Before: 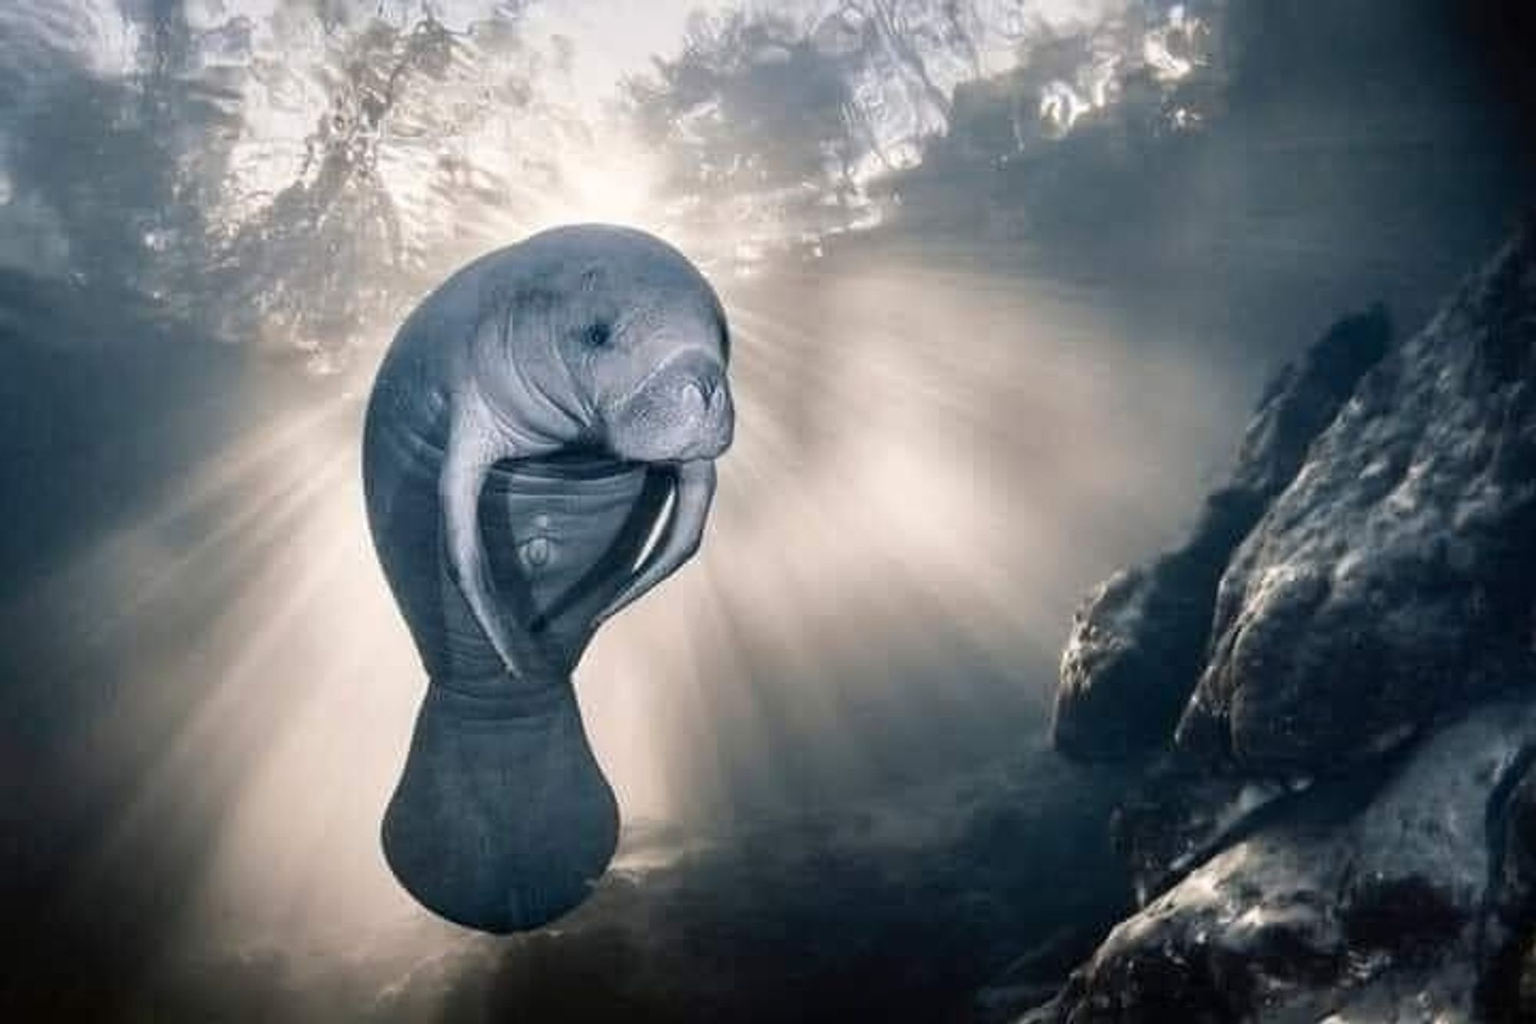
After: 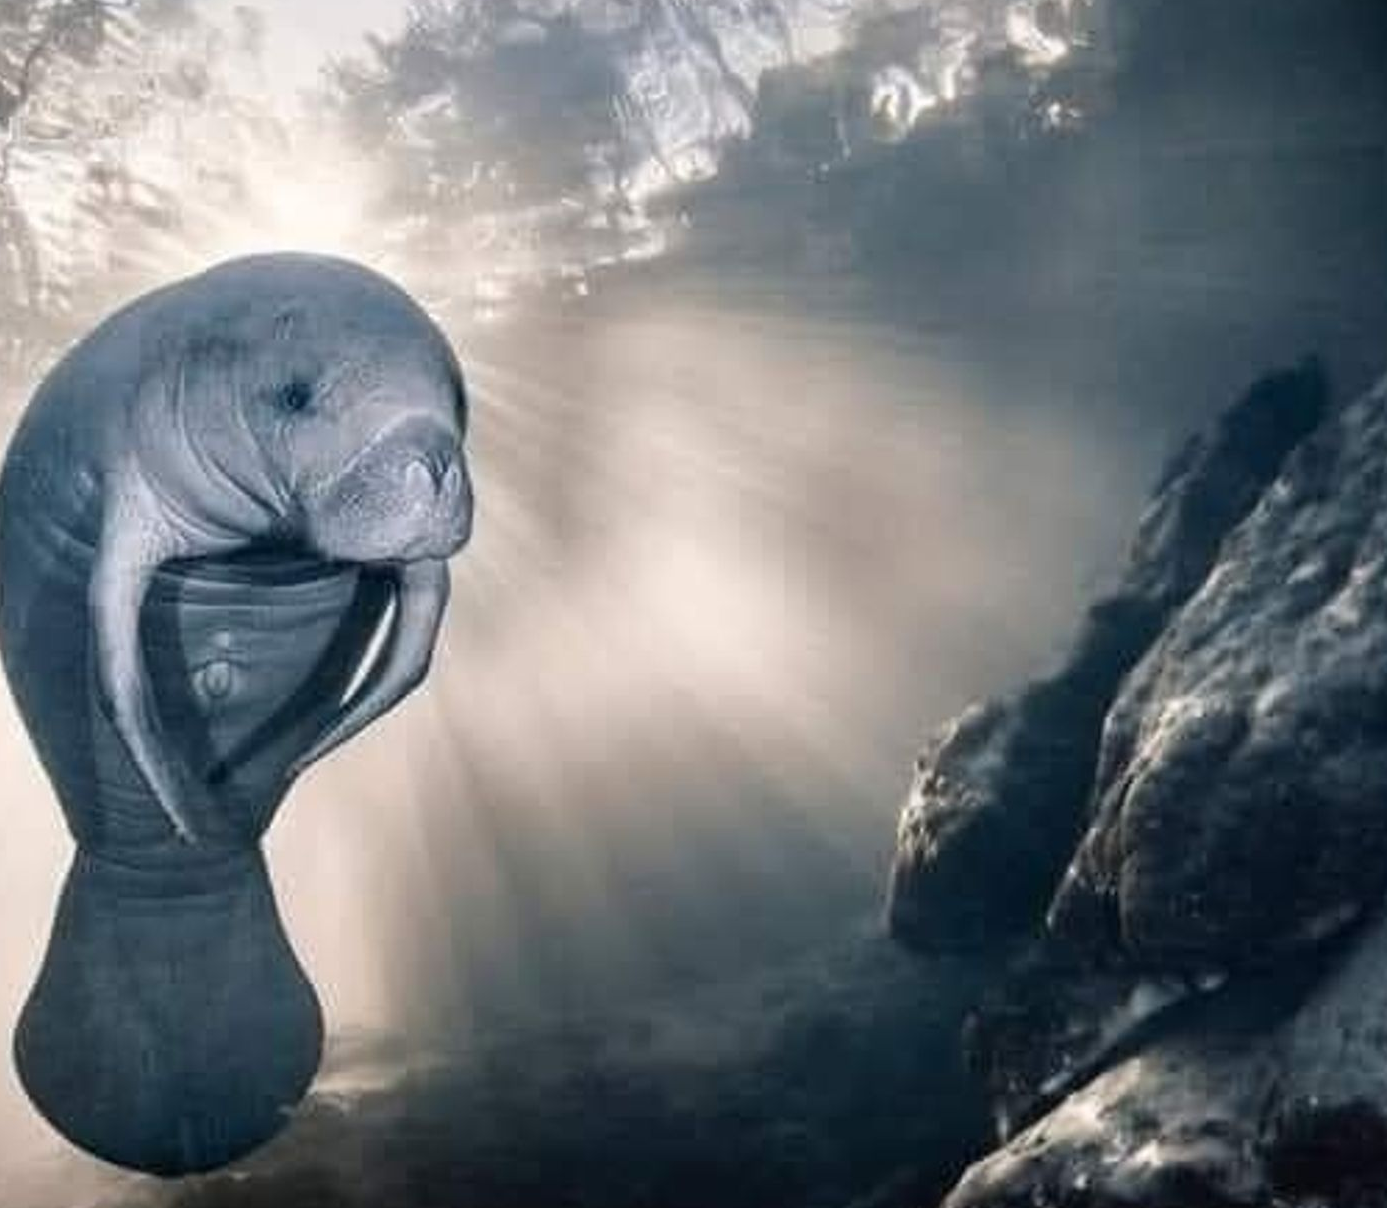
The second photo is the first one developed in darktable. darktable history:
crop and rotate: left 24.175%, top 2.934%, right 6.47%, bottom 6.43%
